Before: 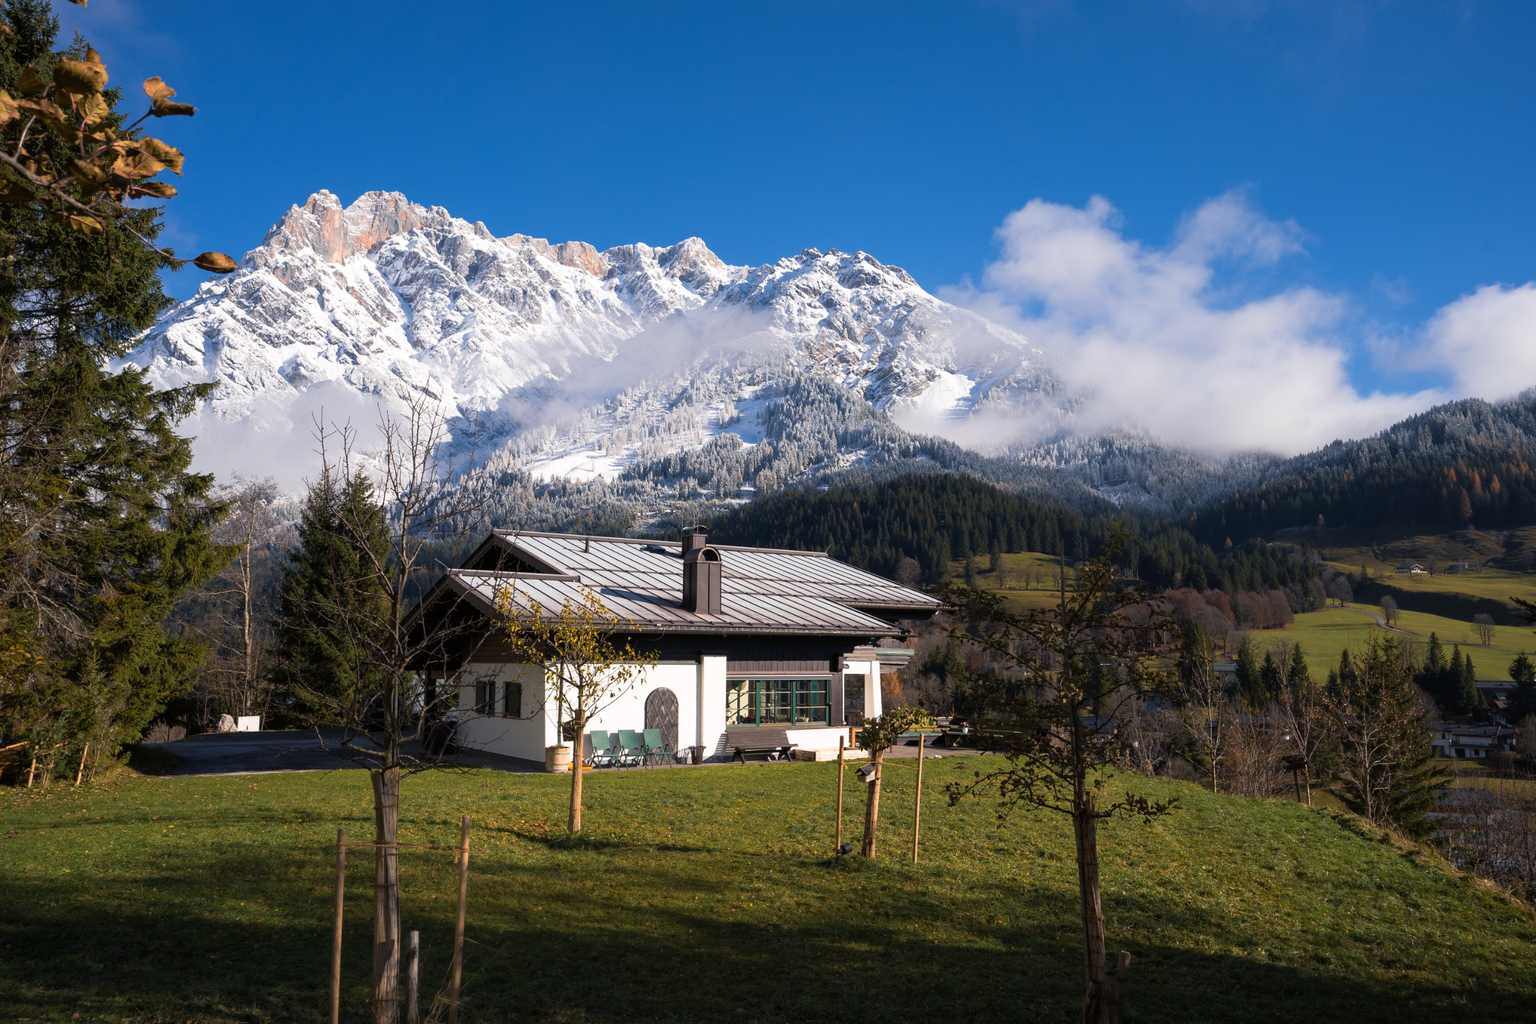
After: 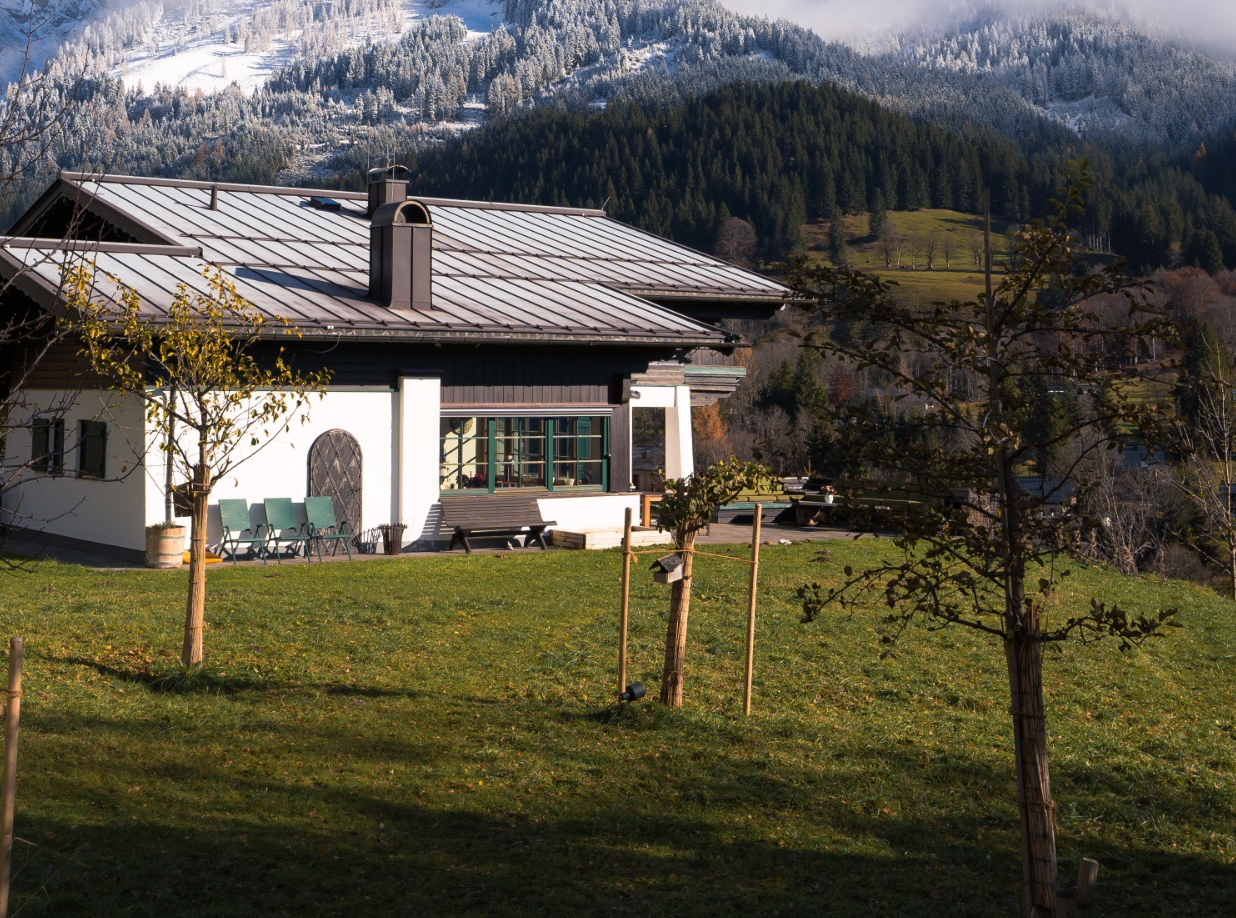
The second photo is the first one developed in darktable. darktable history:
crop: left 29.712%, top 41.408%, right 20.812%, bottom 3.494%
